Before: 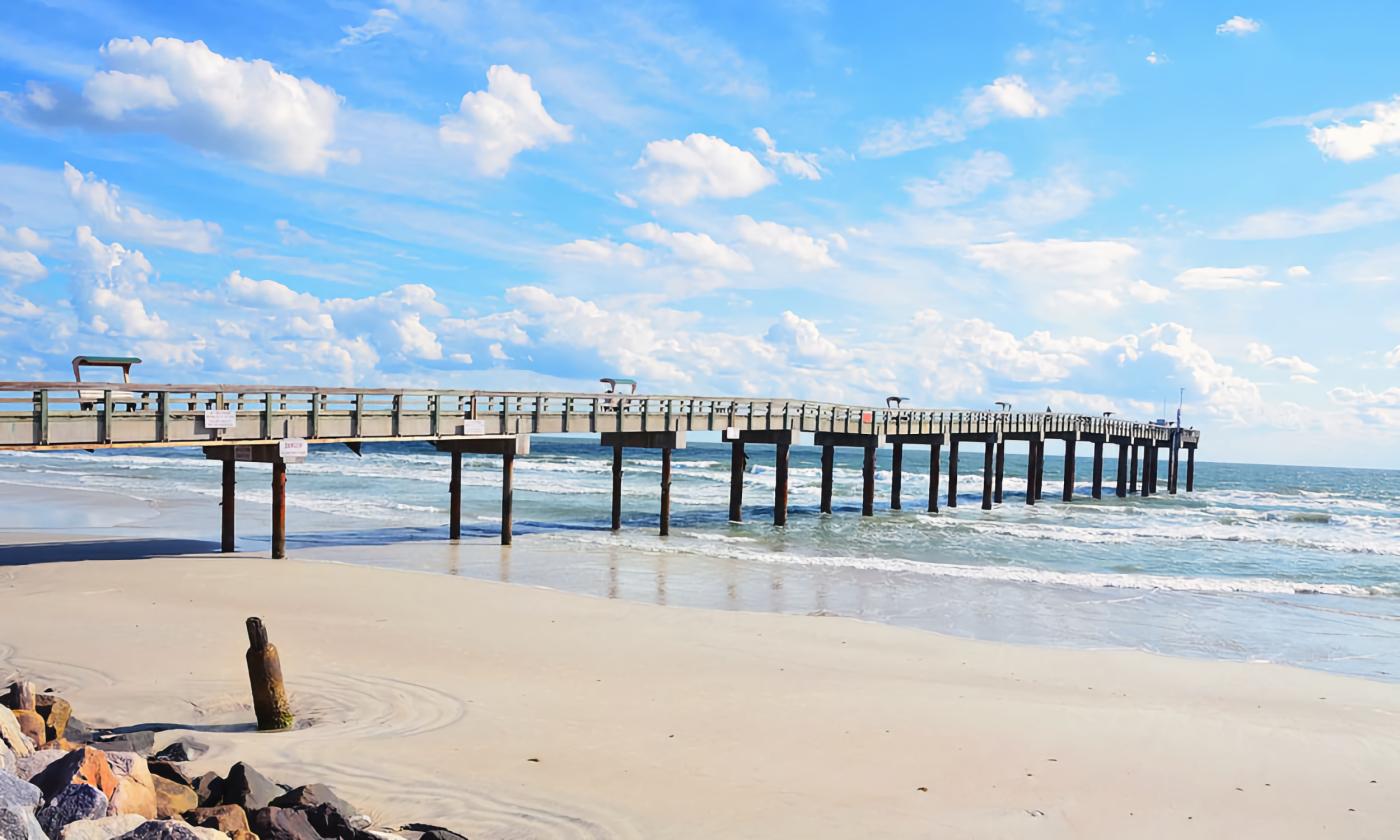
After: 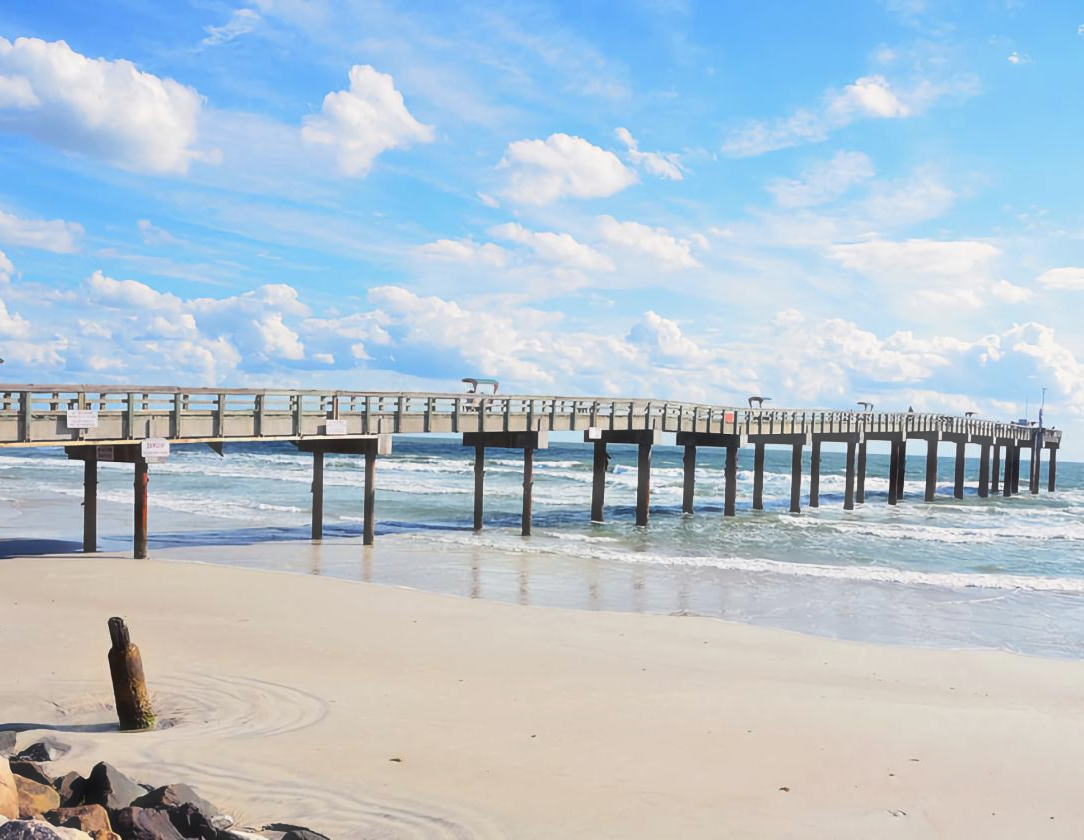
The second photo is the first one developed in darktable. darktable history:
crop: left 9.88%, right 12.664%
exposure: exposure -0.064 EV, compensate highlight preservation false
haze removal: strength -0.1, adaptive false
